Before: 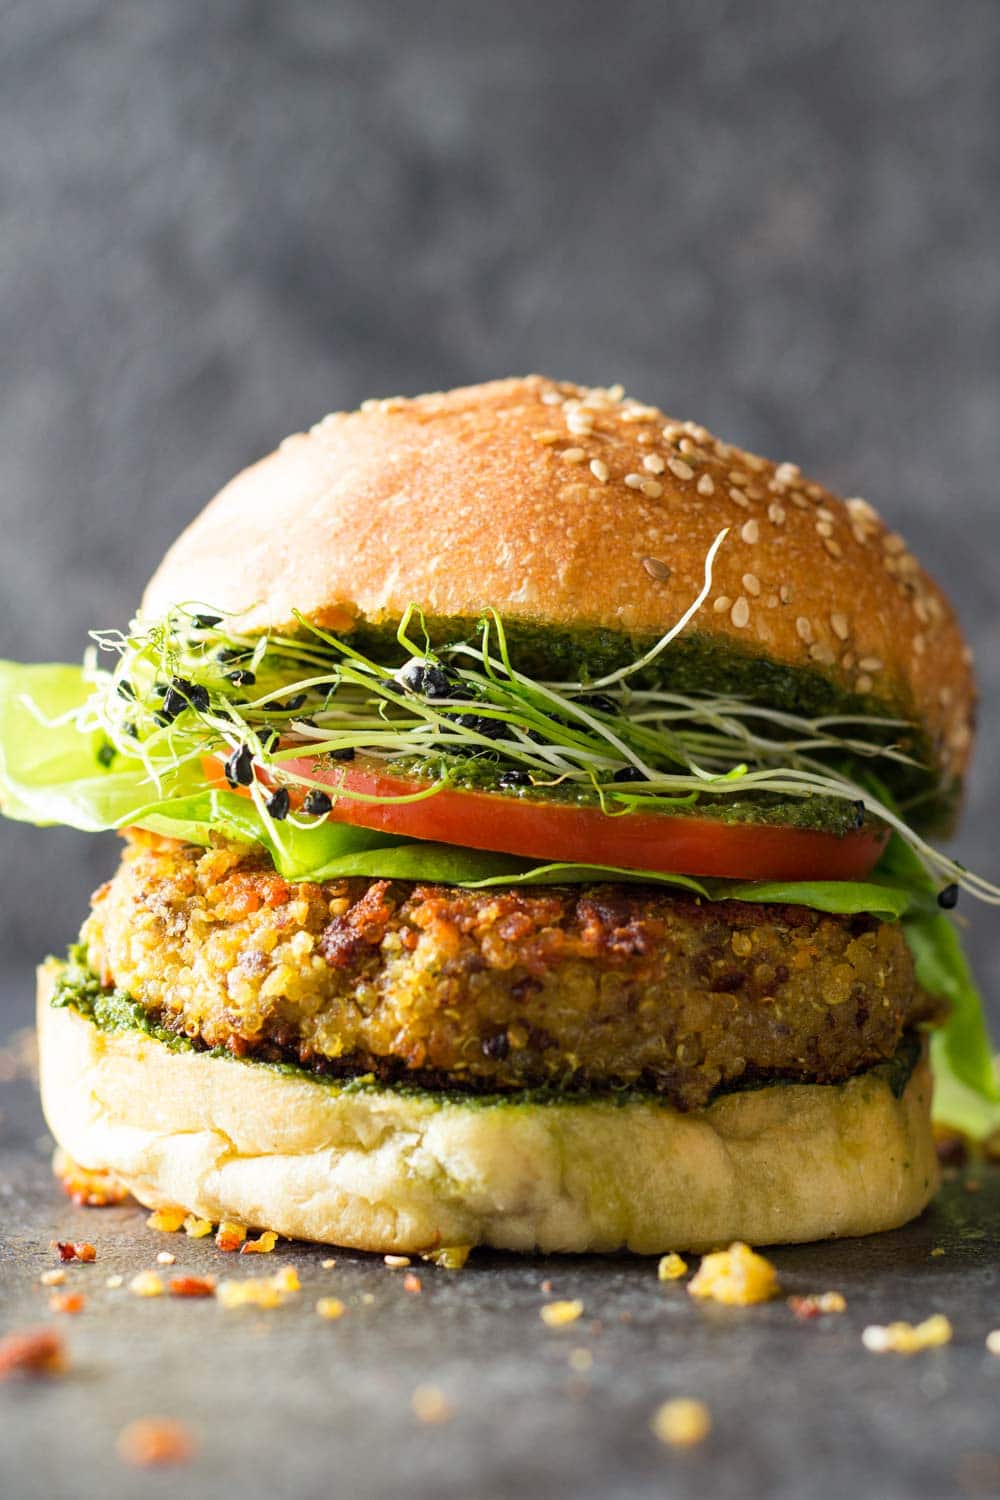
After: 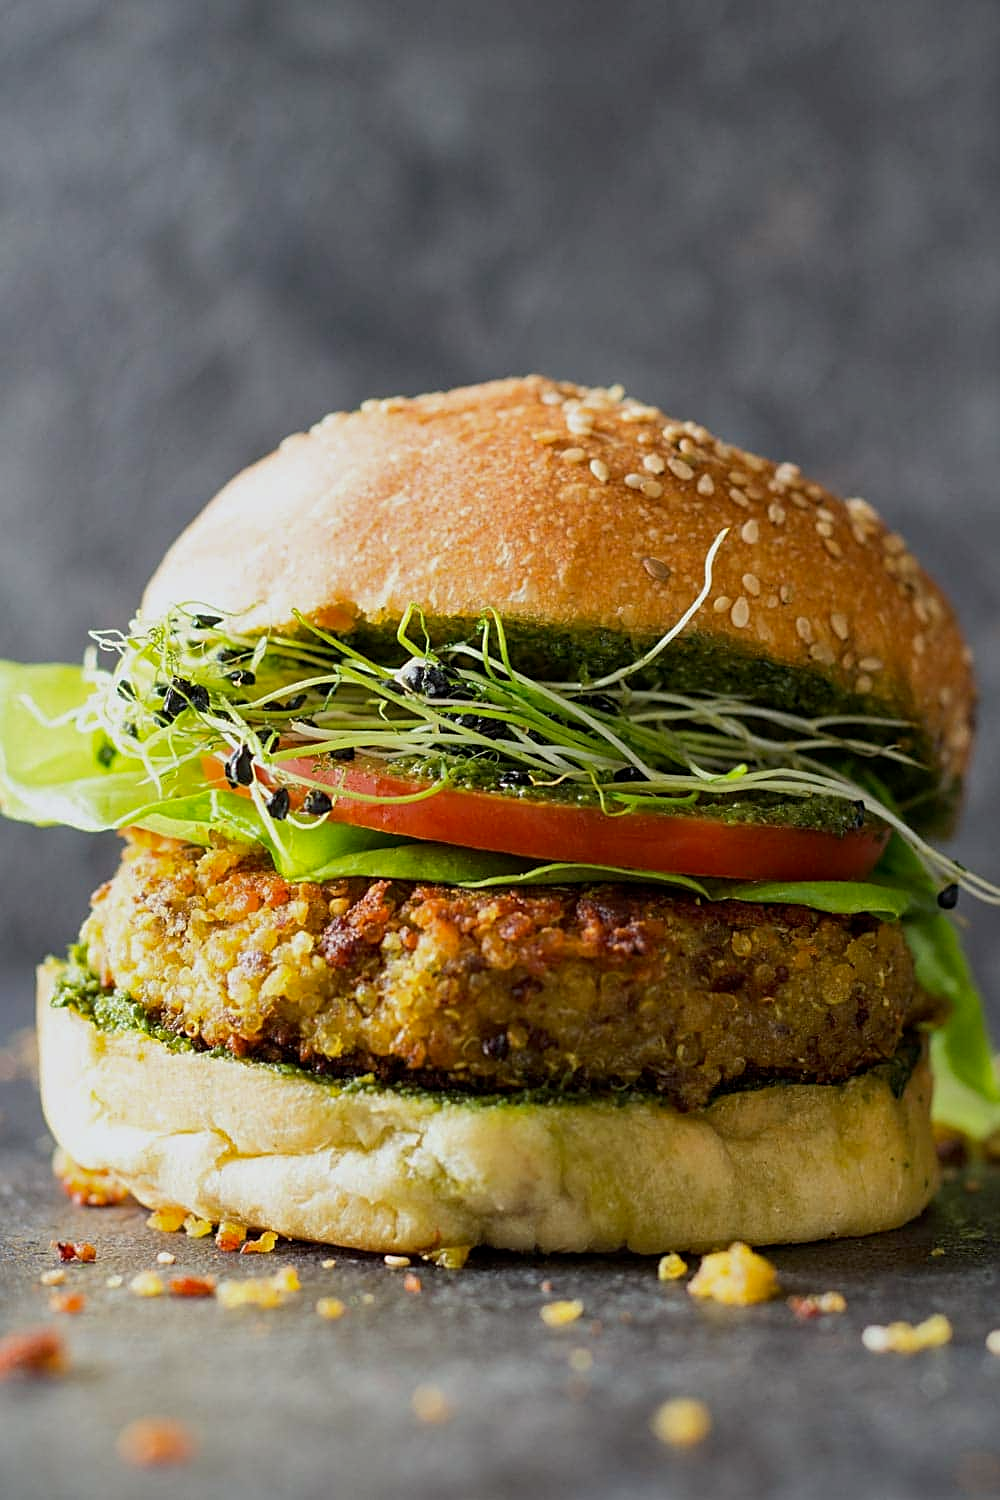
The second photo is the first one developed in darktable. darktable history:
shadows and highlights: shadows -20, white point adjustment -2, highlights -35
white balance: red 0.986, blue 1.01
exposure: black level correction 0.001, exposure -0.2 EV, compensate highlight preservation false
sharpen: on, module defaults
